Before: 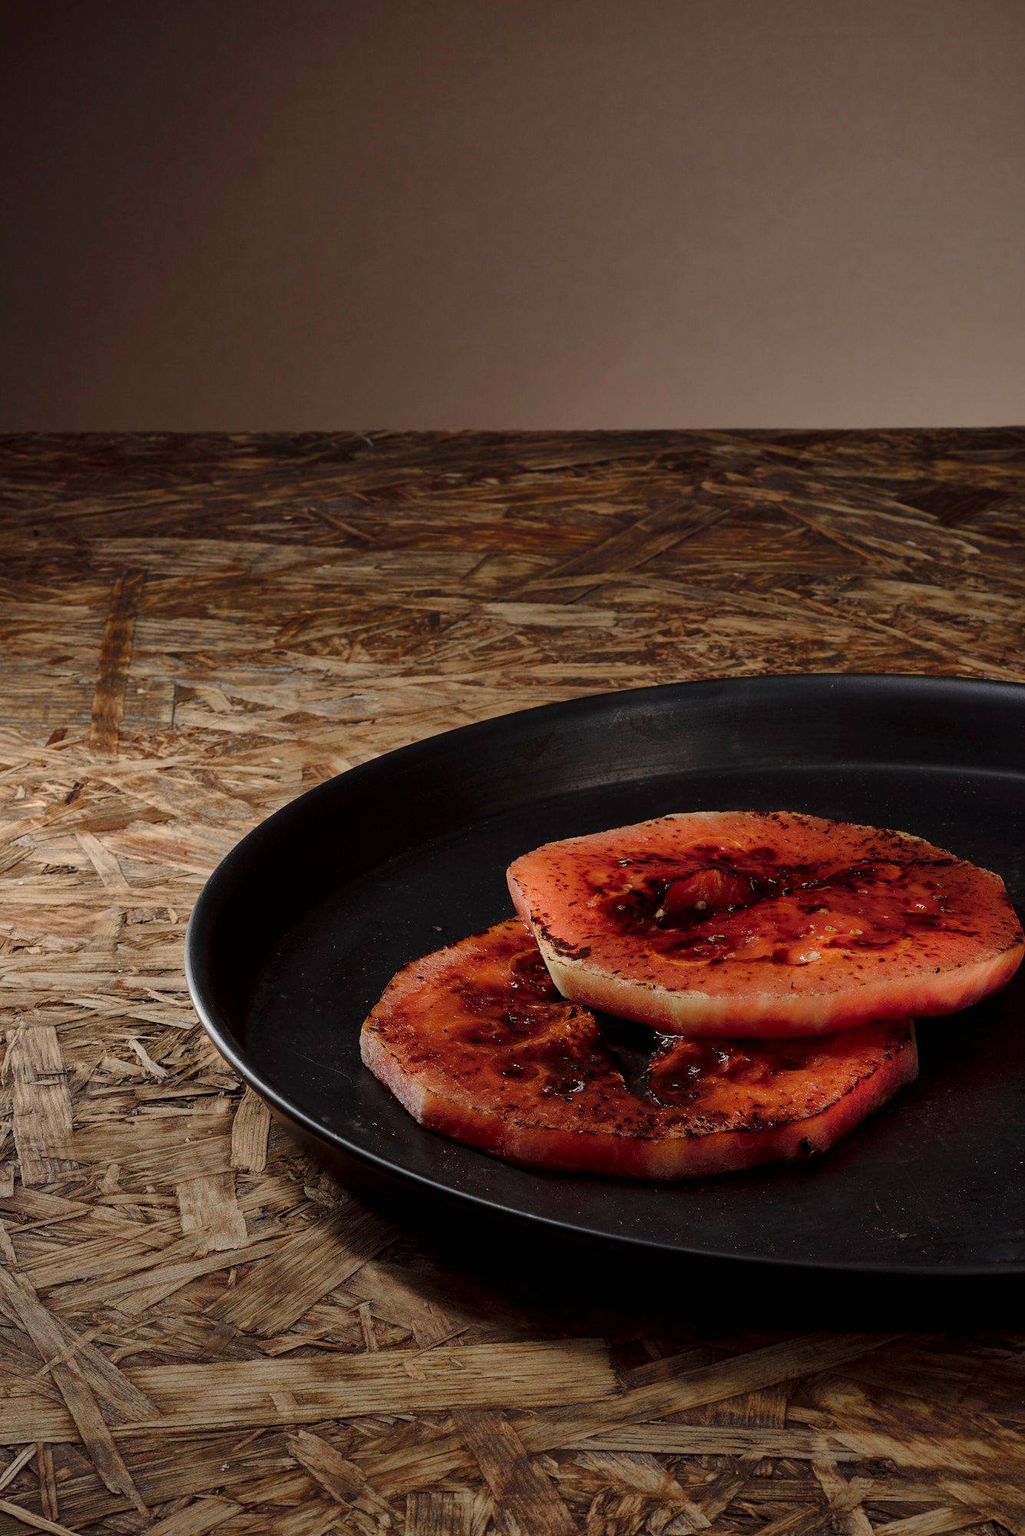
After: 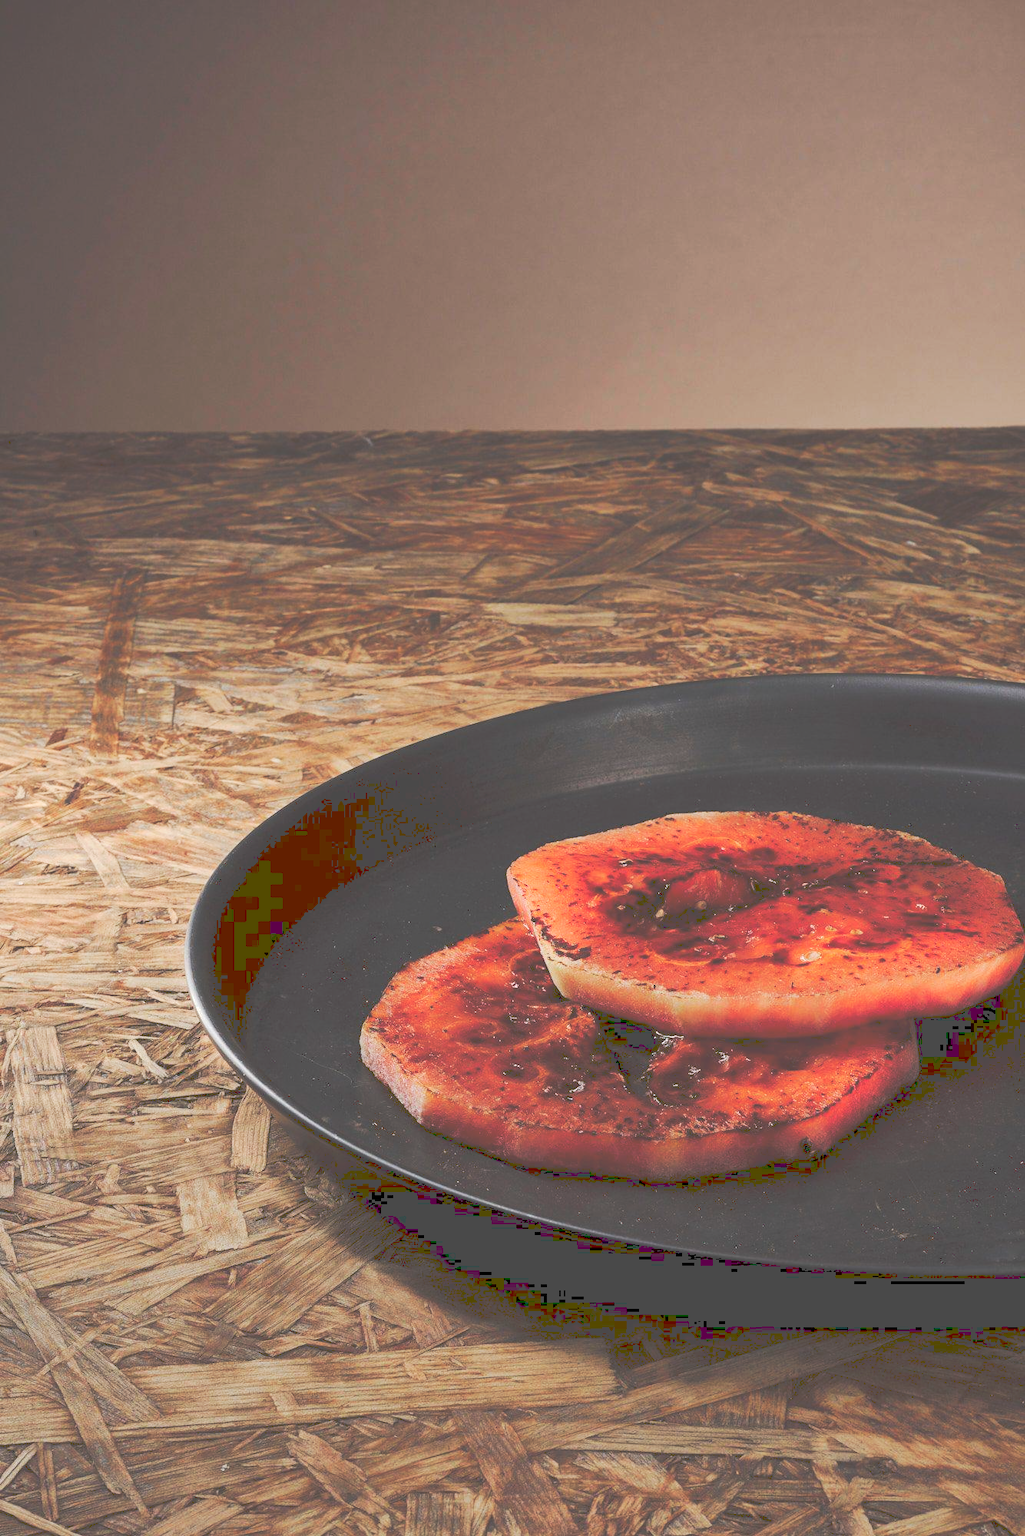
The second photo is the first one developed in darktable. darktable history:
levels: black 3.83%, white 90.64%, levels [0.044, 0.416, 0.908]
tone curve: curves: ch0 [(0, 0) (0.003, 0.217) (0.011, 0.217) (0.025, 0.229) (0.044, 0.243) (0.069, 0.253) (0.1, 0.265) (0.136, 0.281) (0.177, 0.305) (0.224, 0.331) (0.277, 0.369) (0.335, 0.415) (0.399, 0.472) (0.468, 0.543) (0.543, 0.609) (0.623, 0.676) (0.709, 0.734) (0.801, 0.798) (0.898, 0.849) (1, 1)], preserve colors none
